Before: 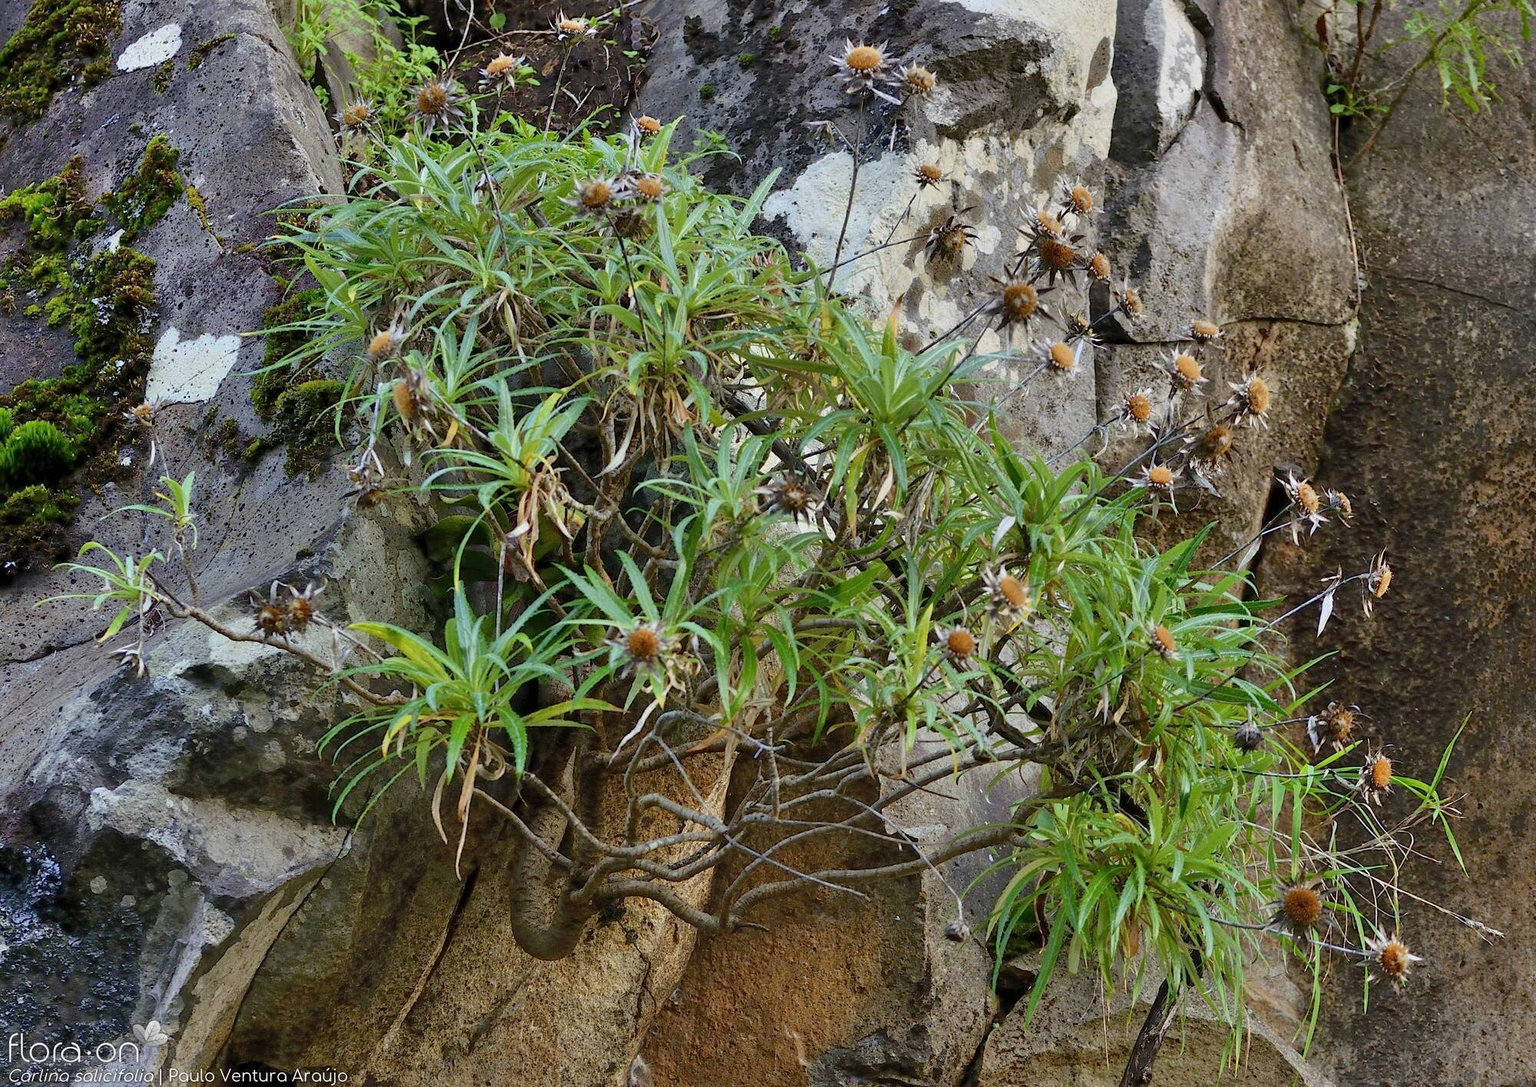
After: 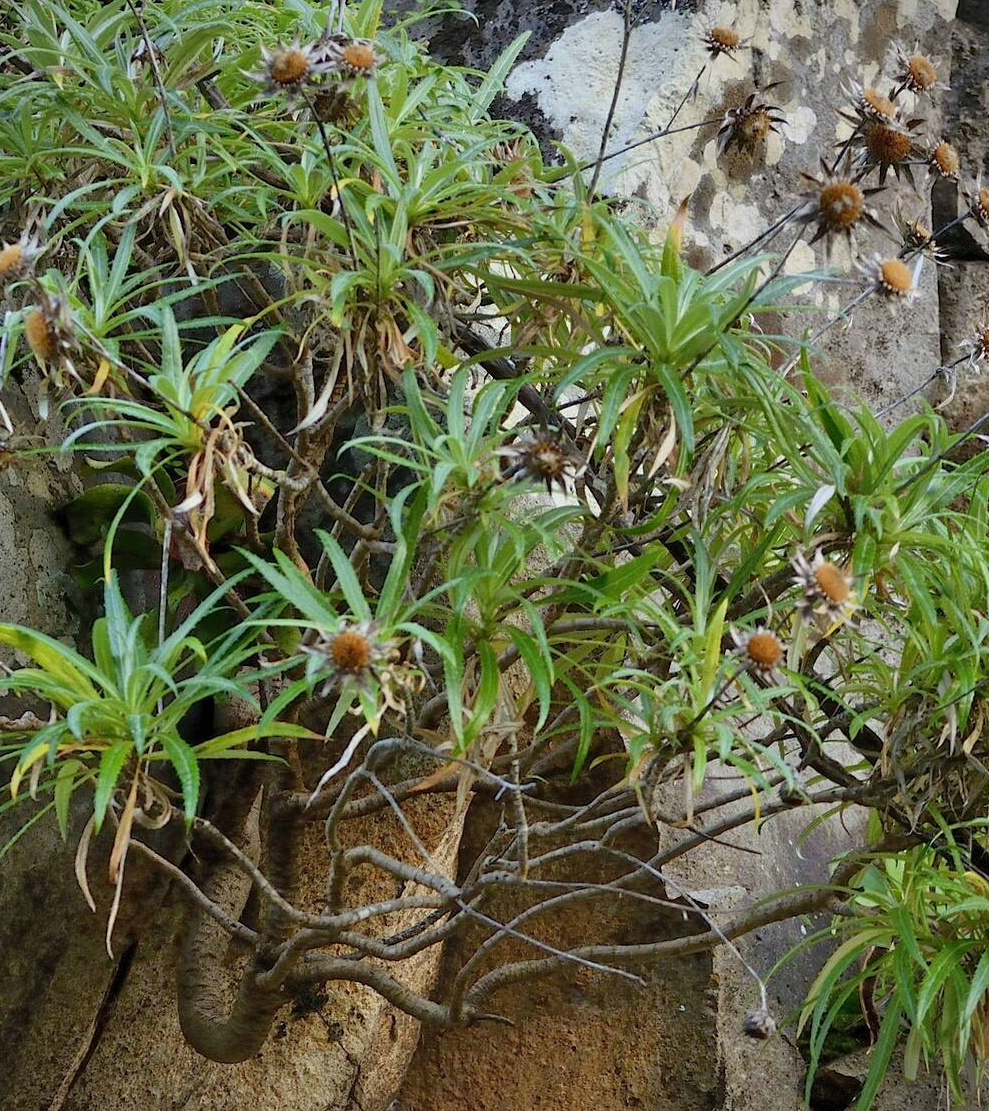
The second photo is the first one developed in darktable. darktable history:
crop and rotate: angle 0.02°, left 24.353%, top 13.219%, right 26.156%, bottom 8.224%
vignetting: fall-off start 100%, fall-off radius 71%, brightness -0.434, saturation -0.2, width/height ratio 1.178, dithering 8-bit output, unbound false
